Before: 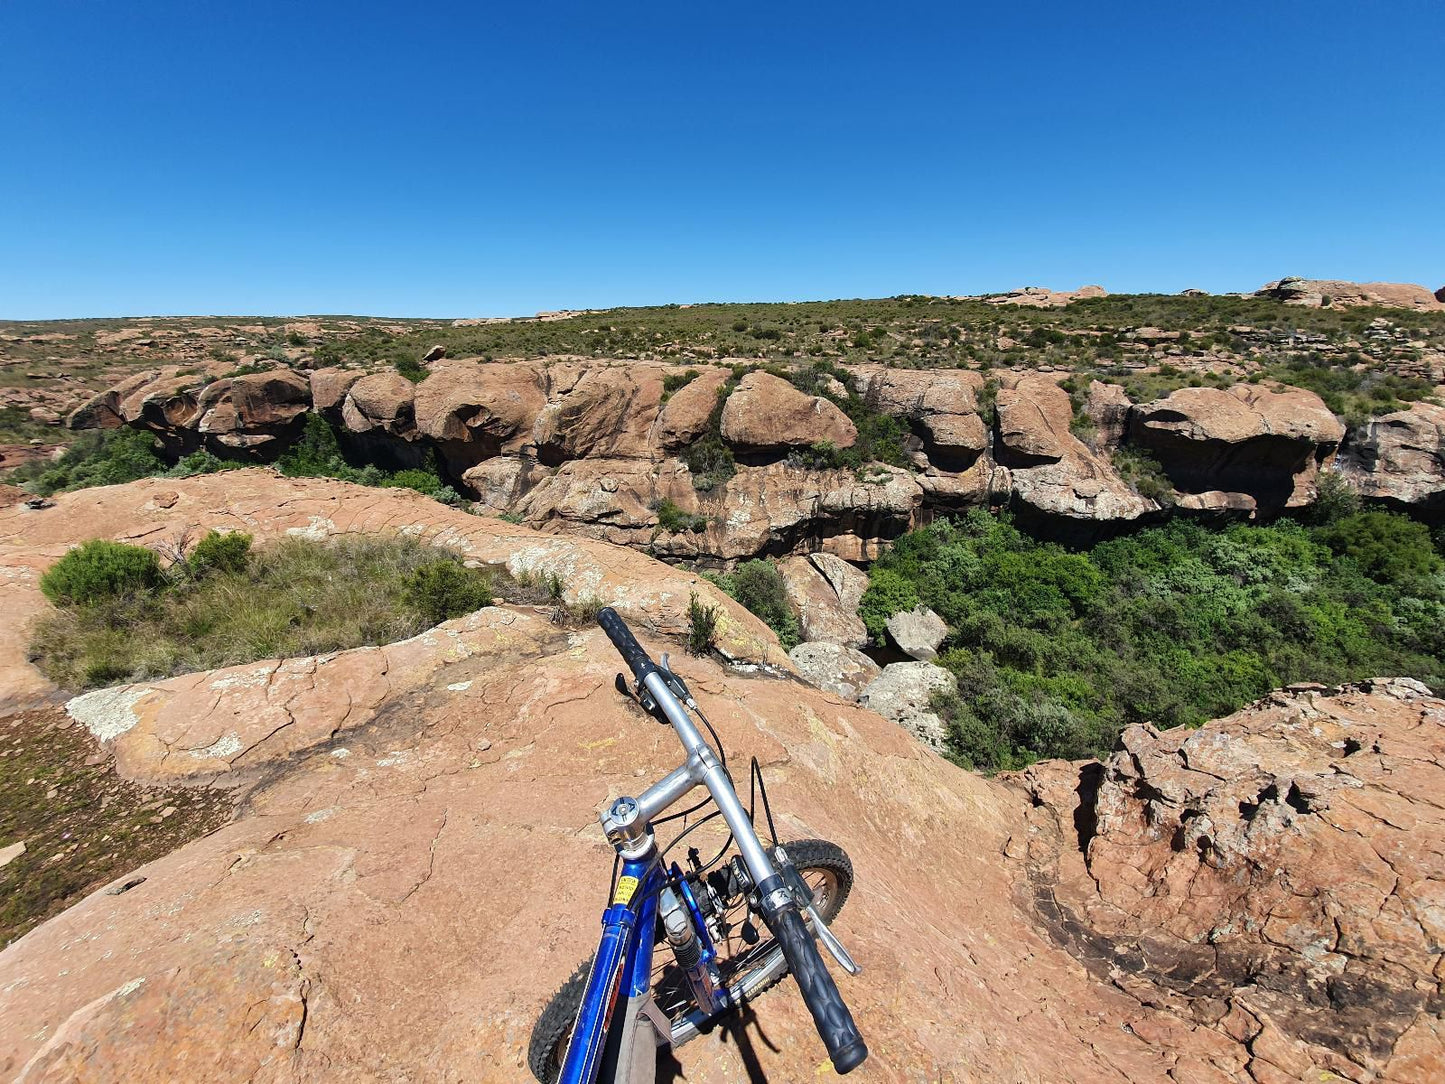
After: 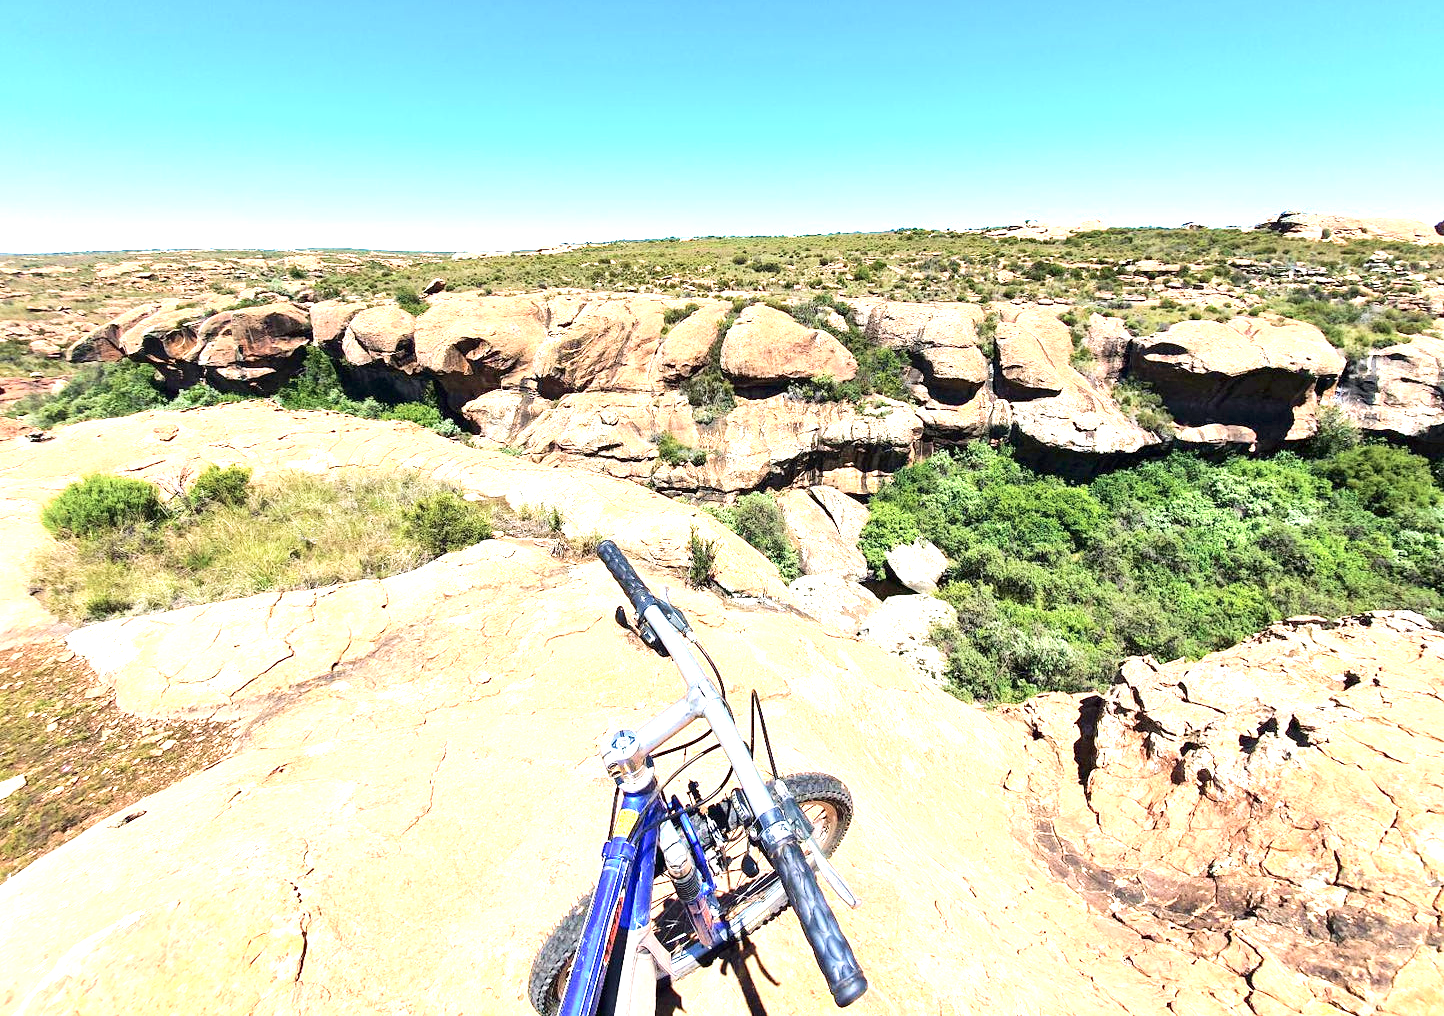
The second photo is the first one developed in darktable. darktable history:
tone curve: curves: ch0 [(0, 0) (0.004, 0.001) (0.133, 0.112) (0.325, 0.362) (0.832, 0.893) (1, 1)], color space Lab, independent channels, preserve colors none
exposure: black level correction 0.001, exposure 1.71 EV, compensate highlight preservation false
crop and rotate: top 6.267%
velvia: on, module defaults
